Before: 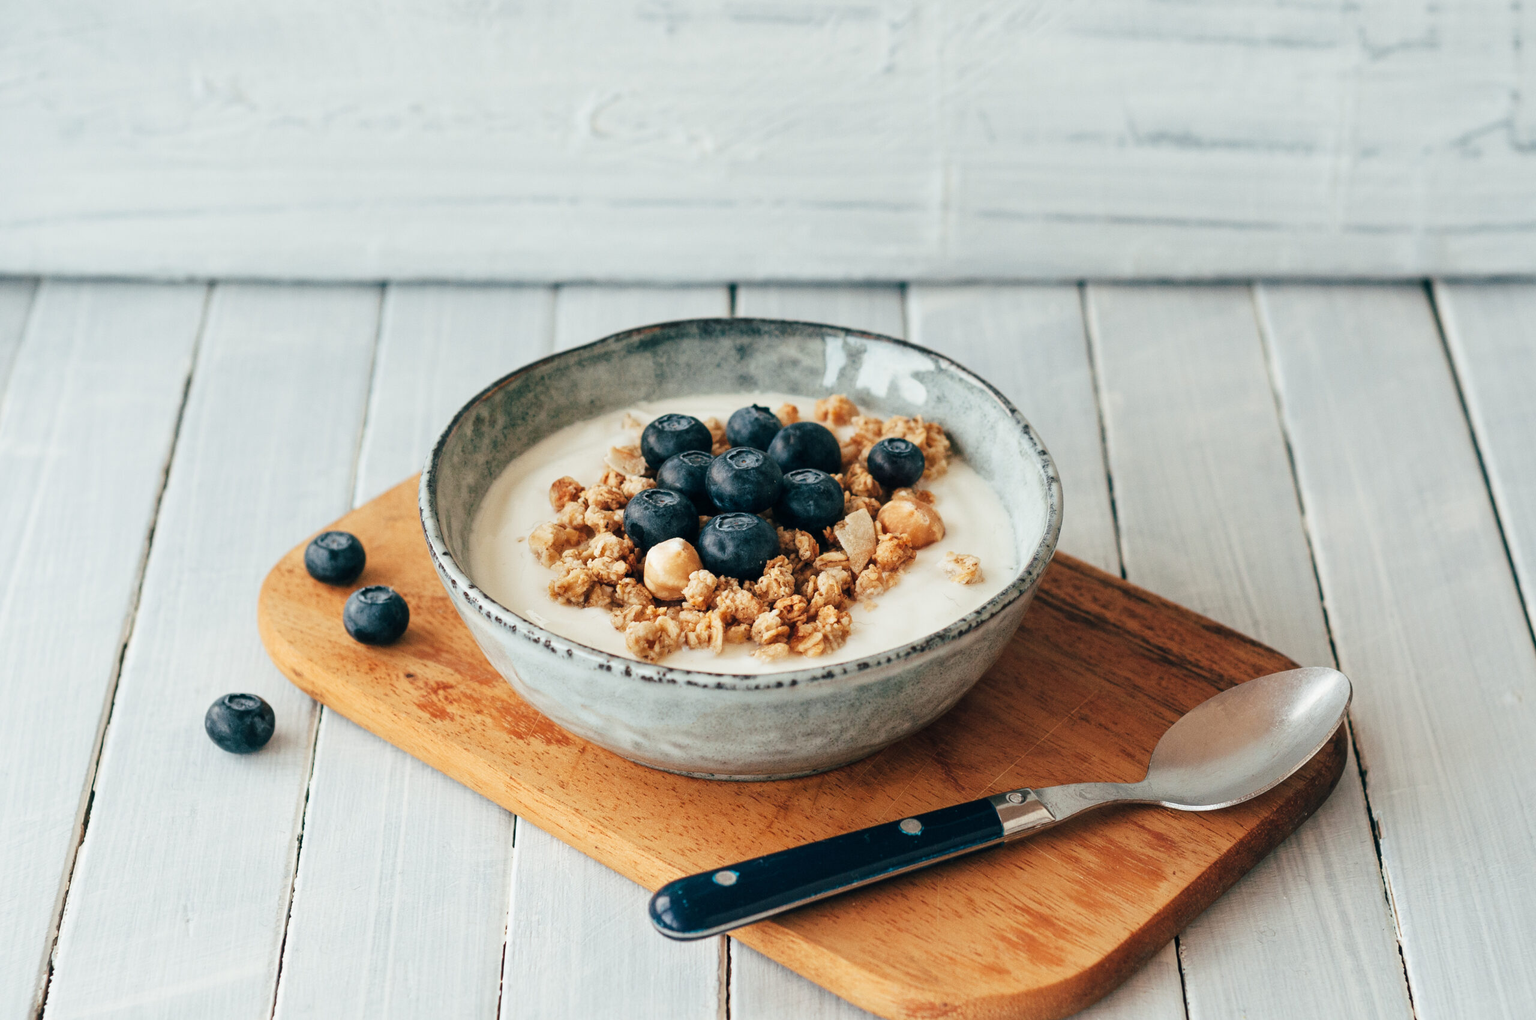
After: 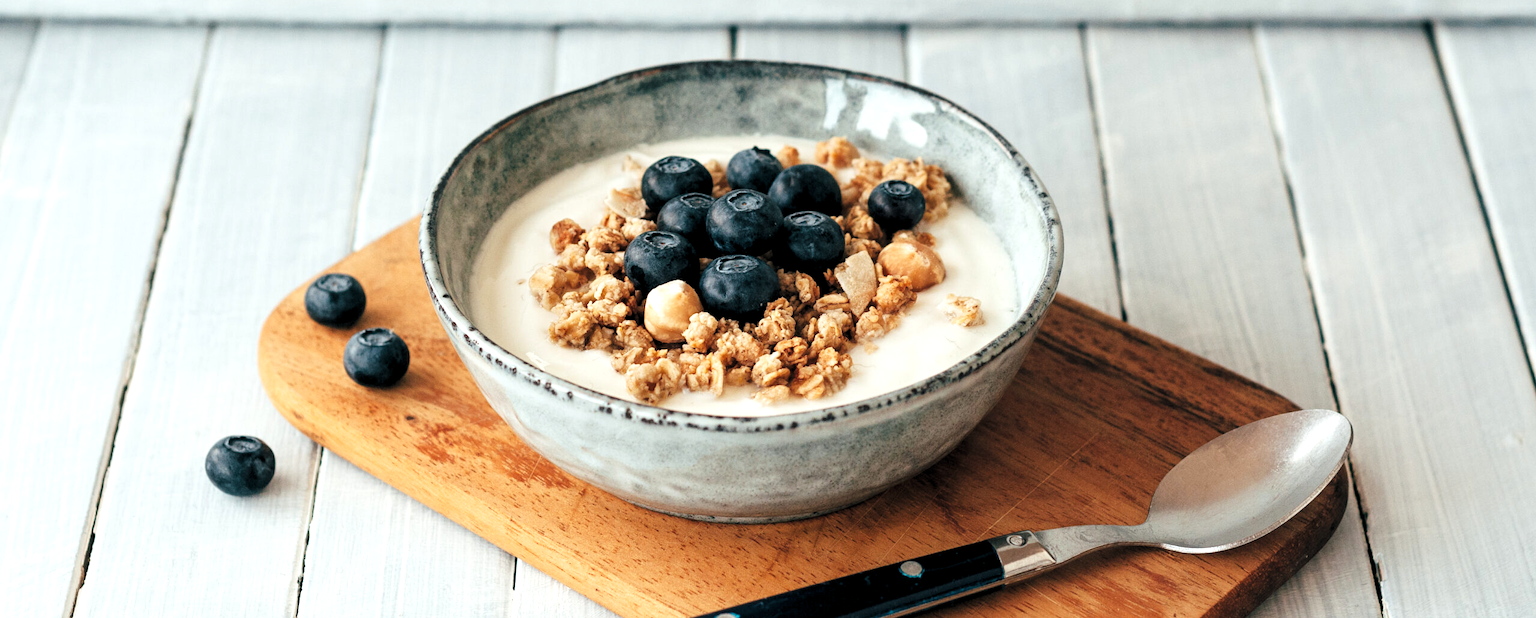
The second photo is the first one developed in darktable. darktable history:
levels: levels [0.055, 0.477, 0.9]
crop and rotate: top 25.357%, bottom 13.942%
